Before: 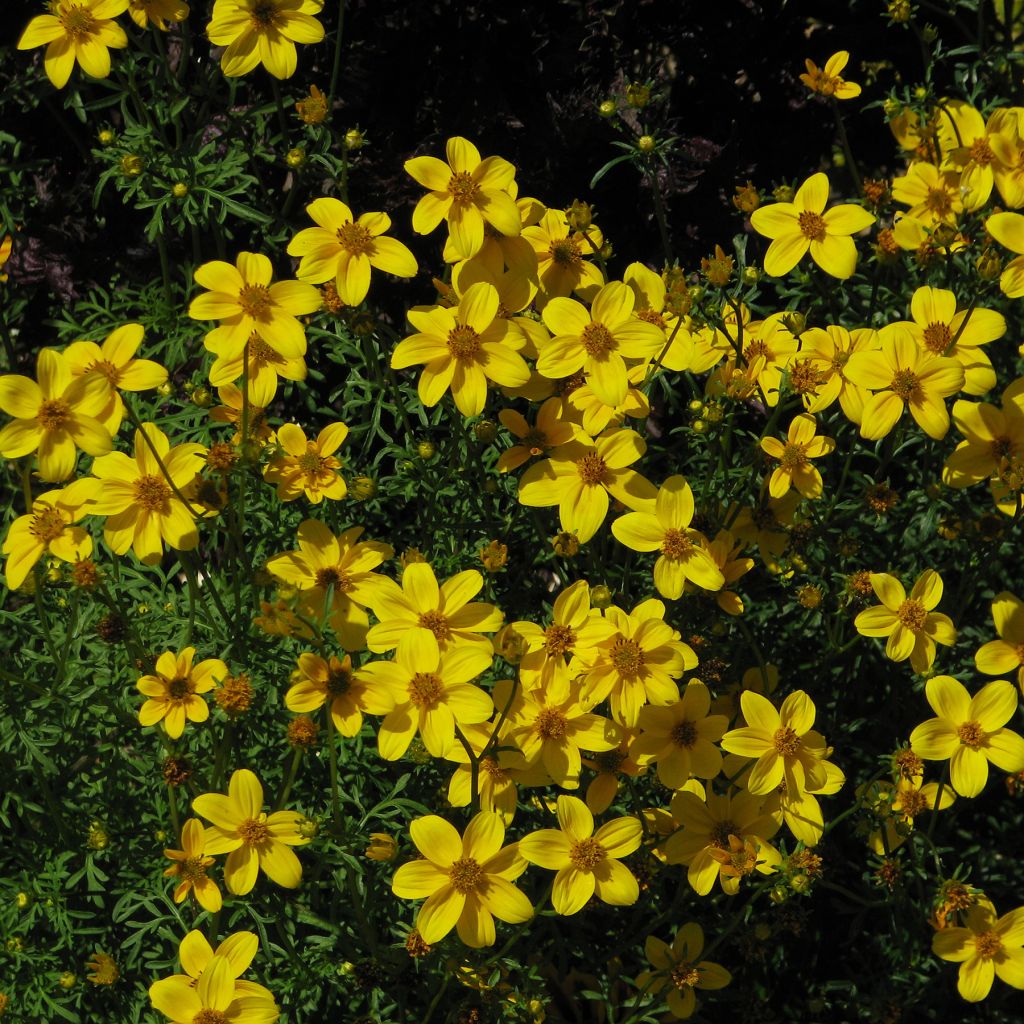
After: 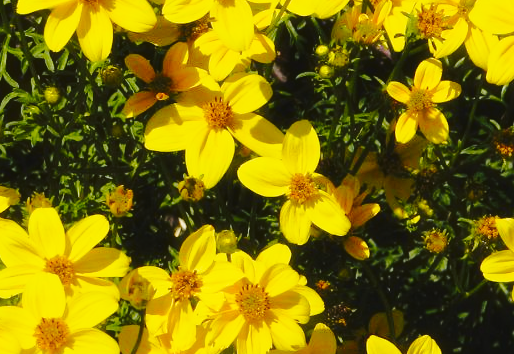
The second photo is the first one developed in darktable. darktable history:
contrast brightness saturation: contrast -0.15, brightness 0.05, saturation -0.12
base curve: curves: ch0 [(0, 0) (0.028, 0.03) (0.121, 0.232) (0.46, 0.748) (0.859, 0.968) (1, 1)], preserve colors none
tone curve: curves: ch0 [(0.003, 0) (0.066, 0.023) (0.154, 0.082) (0.281, 0.221) (0.405, 0.389) (0.517, 0.553) (0.716, 0.743) (0.822, 0.882) (1, 1)]; ch1 [(0, 0) (0.164, 0.115) (0.337, 0.332) (0.39, 0.398) (0.464, 0.461) (0.501, 0.5) (0.521, 0.526) (0.571, 0.606) (0.656, 0.677) (0.723, 0.731) (0.811, 0.796) (1, 1)]; ch2 [(0, 0) (0.337, 0.382) (0.464, 0.476) (0.501, 0.502) (0.527, 0.54) (0.556, 0.567) (0.575, 0.606) (0.659, 0.736) (1, 1)], color space Lab, independent channels, preserve colors none
crop: left 36.607%, top 34.735%, right 13.146%, bottom 30.611%
haze removal: strength -0.1, adaptive false
